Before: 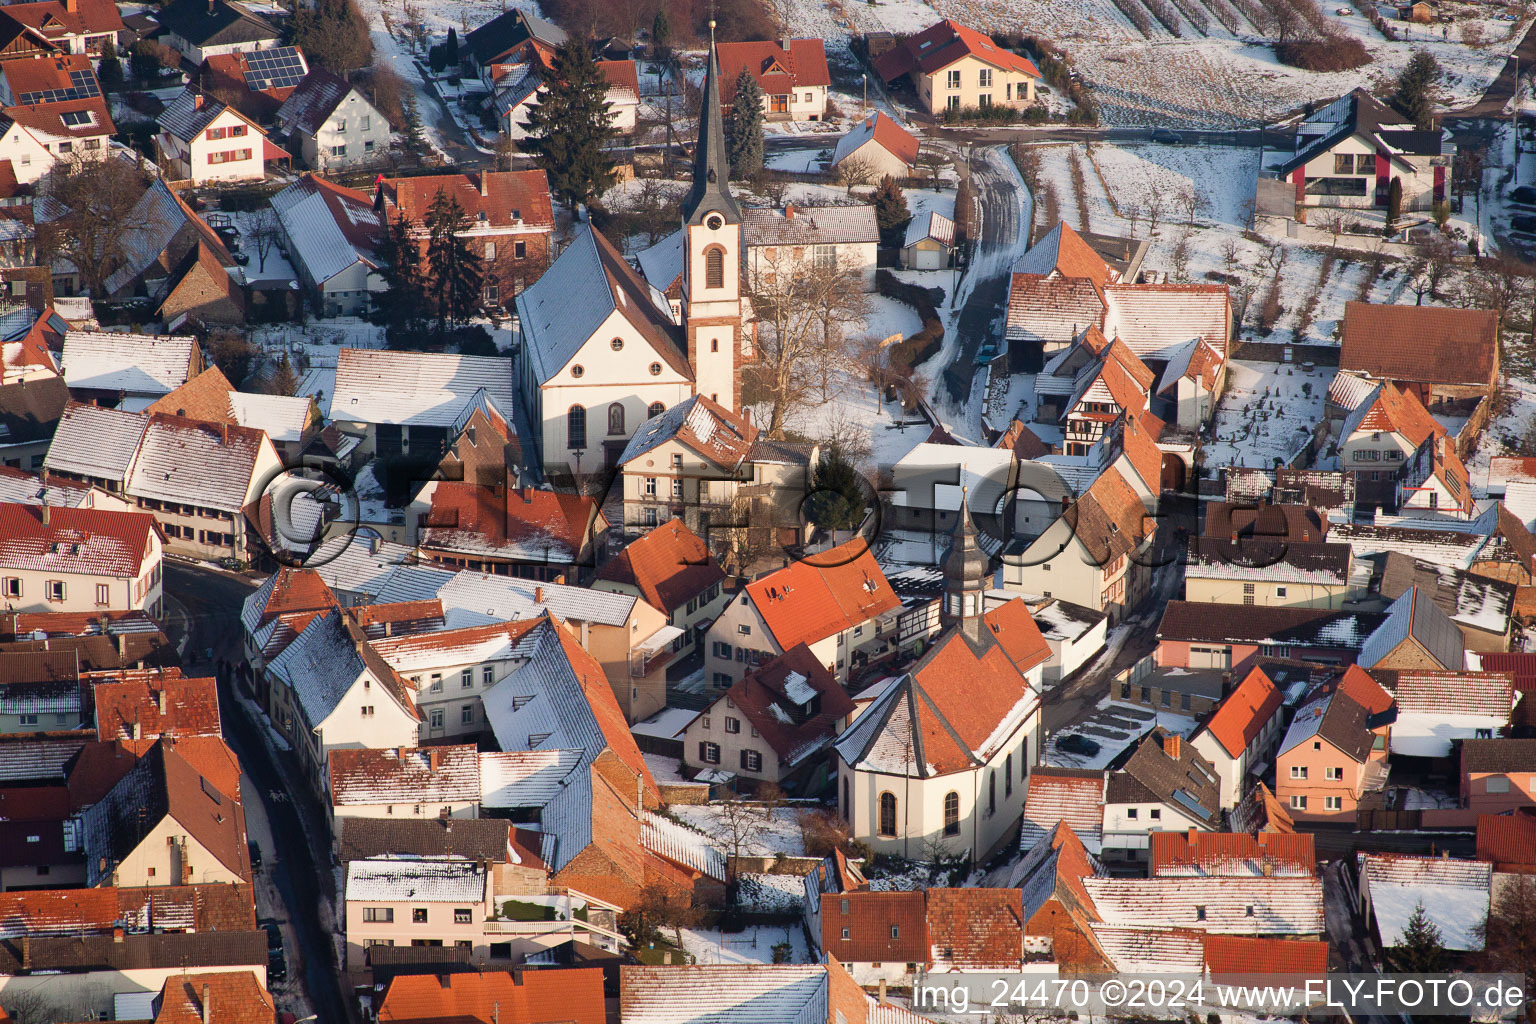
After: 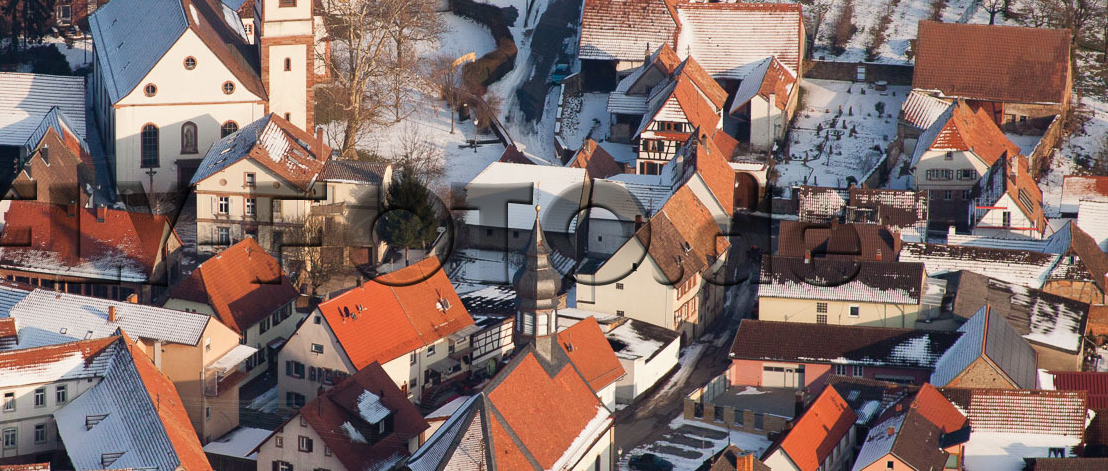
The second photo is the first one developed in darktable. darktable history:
crop and rotate: left 27.863%, top 27.483%, bottom 26.43%
